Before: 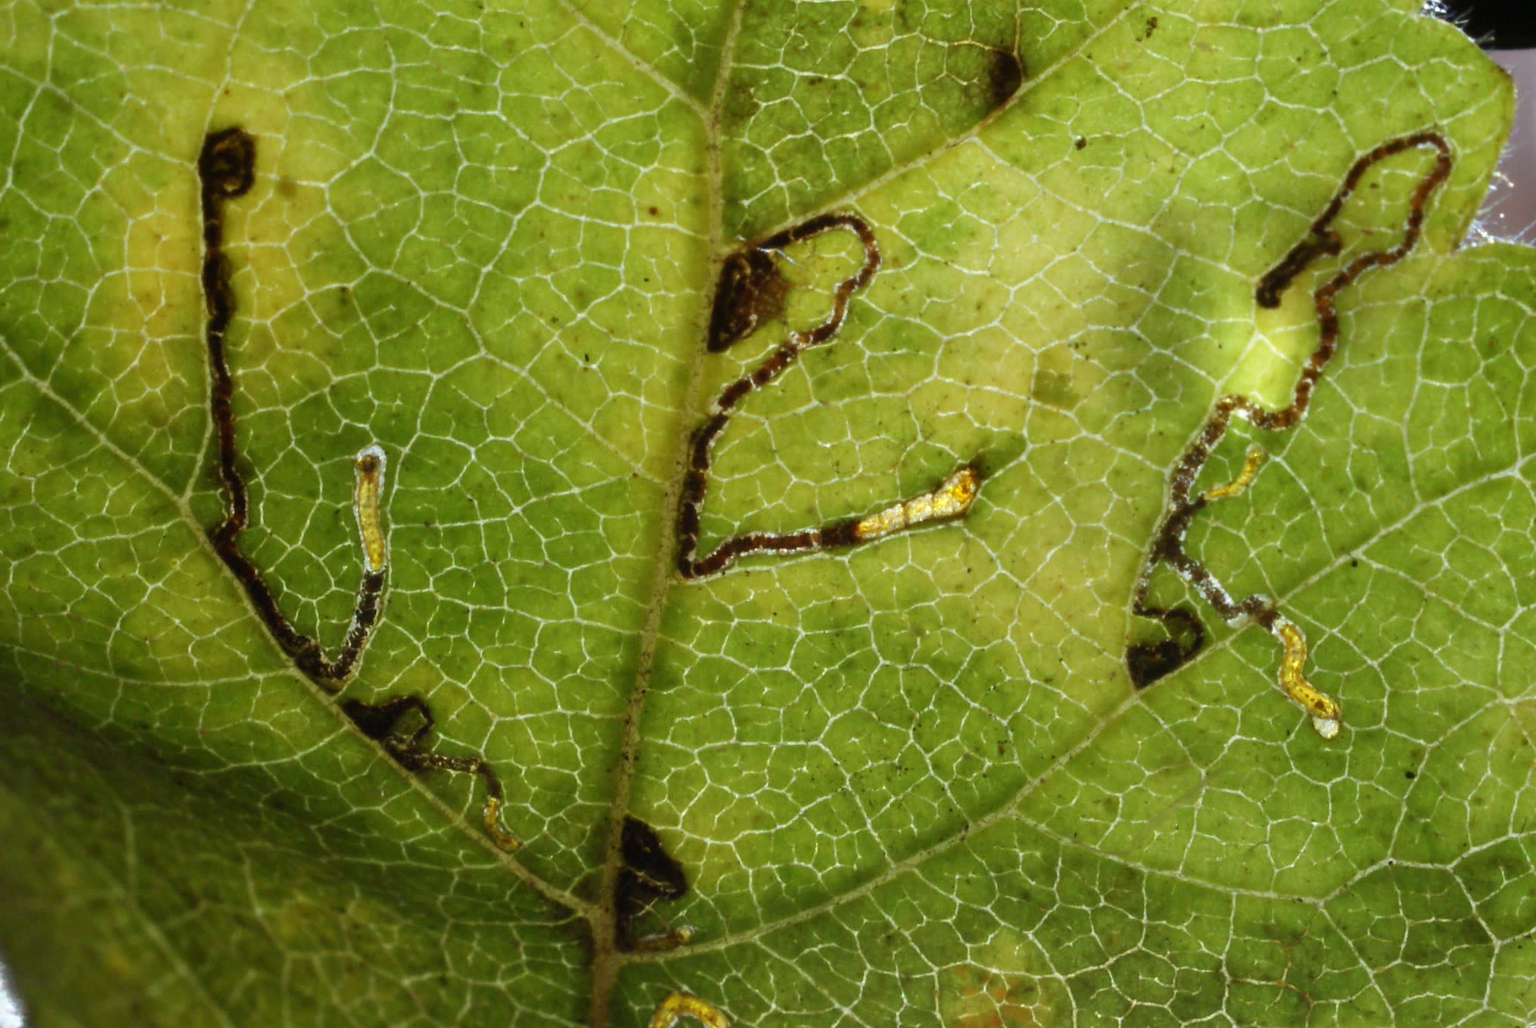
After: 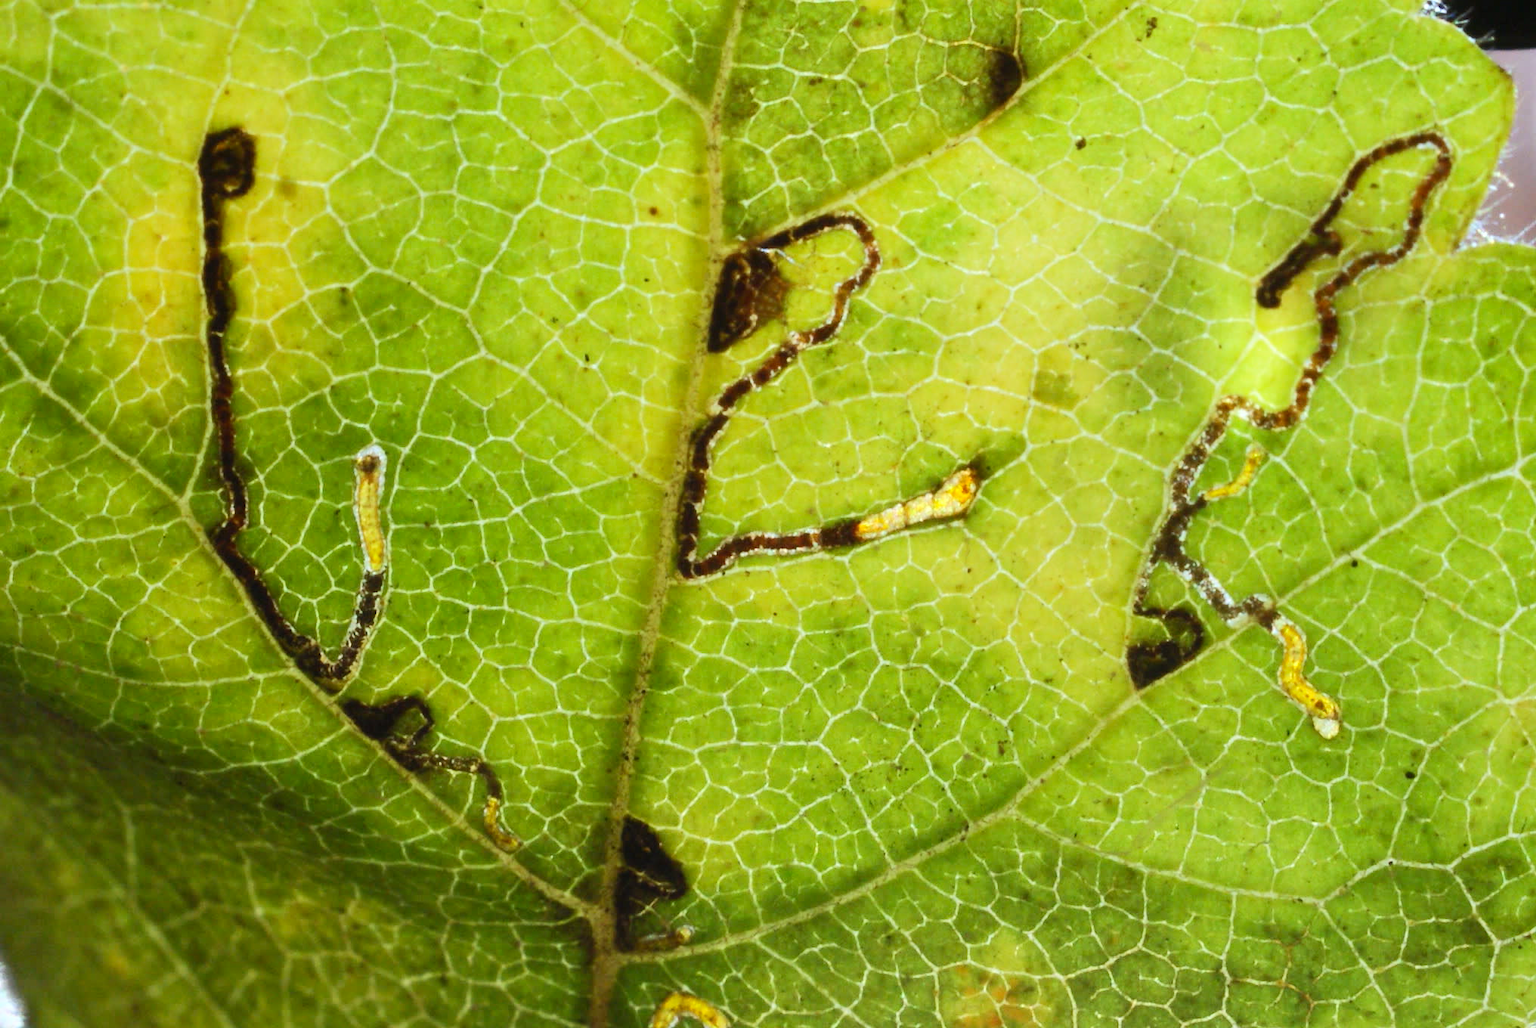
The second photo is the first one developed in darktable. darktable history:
white balance: red 0.986, blue 1.01
base curve: curves: ch0 [(0, 0) (0.262, 0.32) (0.722, 0.705) (1, 1)]
contrast brightness saturation: contrast 0.2, brightness 0.16, saturation 0.22
